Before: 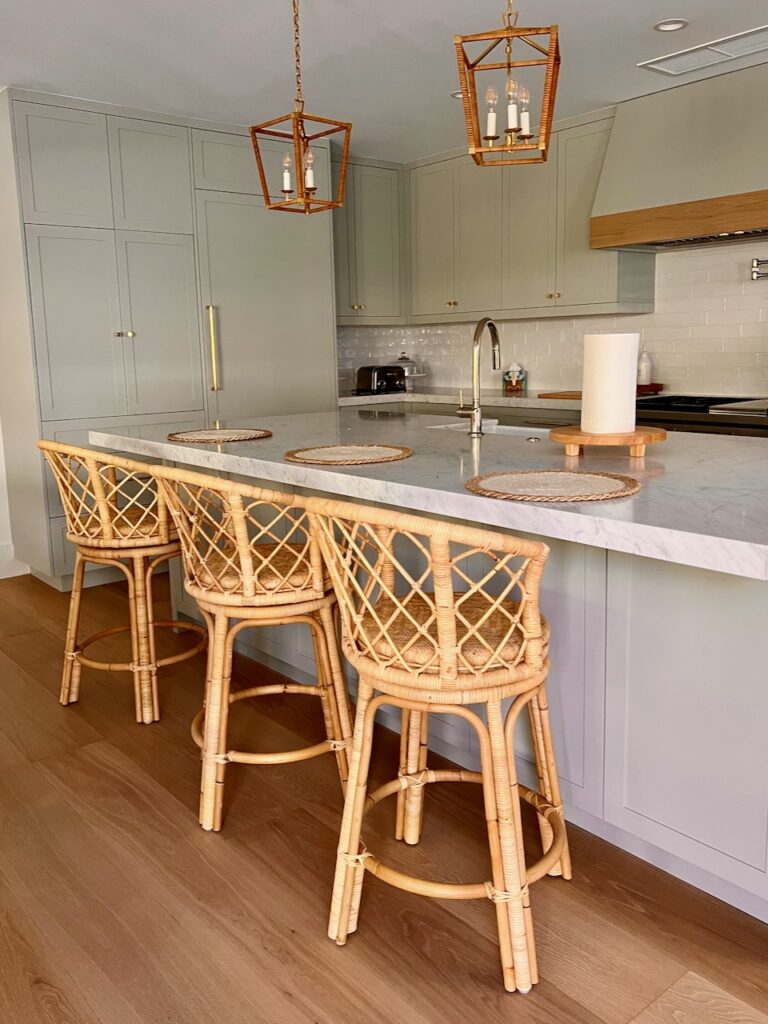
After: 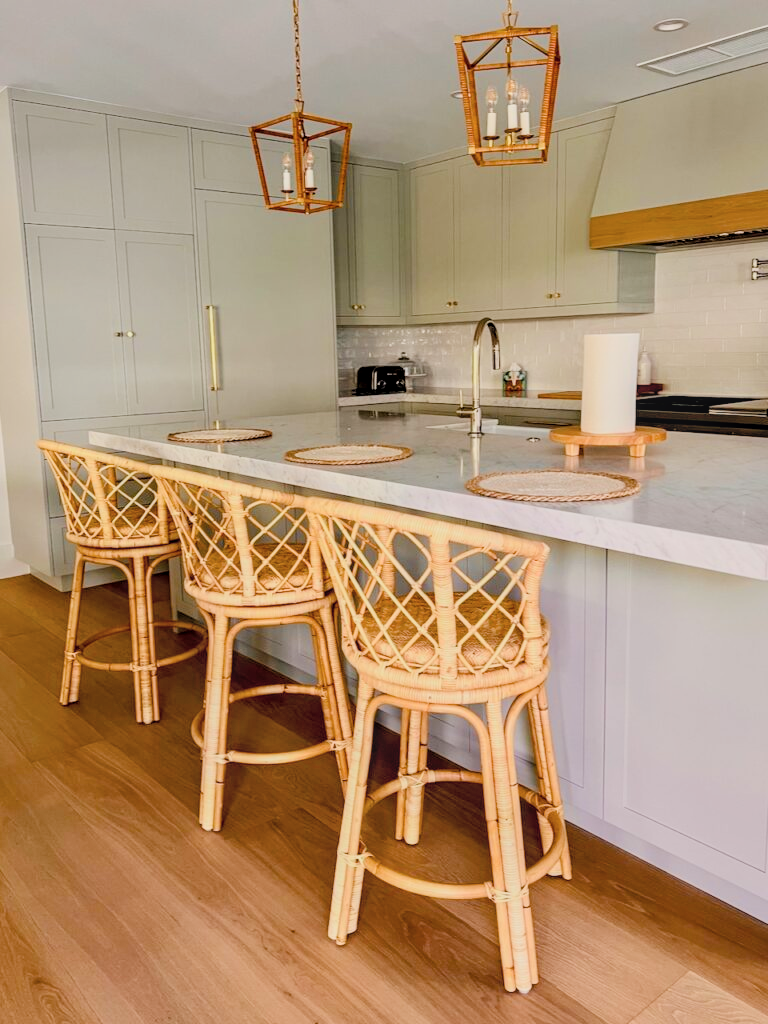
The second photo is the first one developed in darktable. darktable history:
filmic rgb: black relative exposure -7.15 EV, white relative exposure 5.36 EV, hardness 3.02, color science v6 (2022)
local contrast: on, module defaults
color balance rgb: linear chroma grading › shadows 32%, linear chroma grading › global chroma -2%, linear chroma grading › mid-tones 4%, perceptual saturation grading › global saturation -2%, perceptual saturation grading › highlights -8%, perceptual saturation grading › mid-tones 8%, perceptual saturation grading › shadows 4%, perceptual brilliance grading › highlights 8%, perceptual brilliance grading › mid-tones 4%, perceptual brilliance grading › shadows 2%, global vibrance 16%, saturation formula JzAzBz (2021)
contrast brightness saturation: brightness 0.13
